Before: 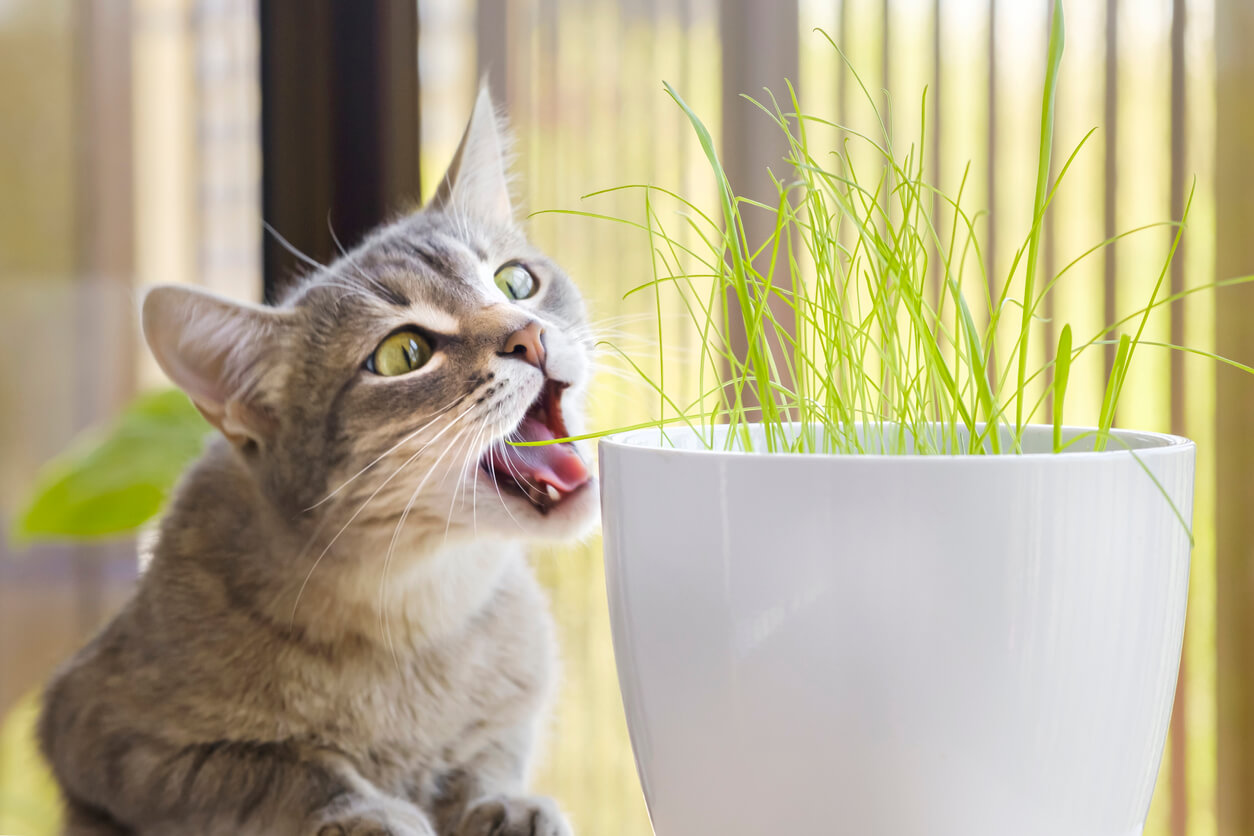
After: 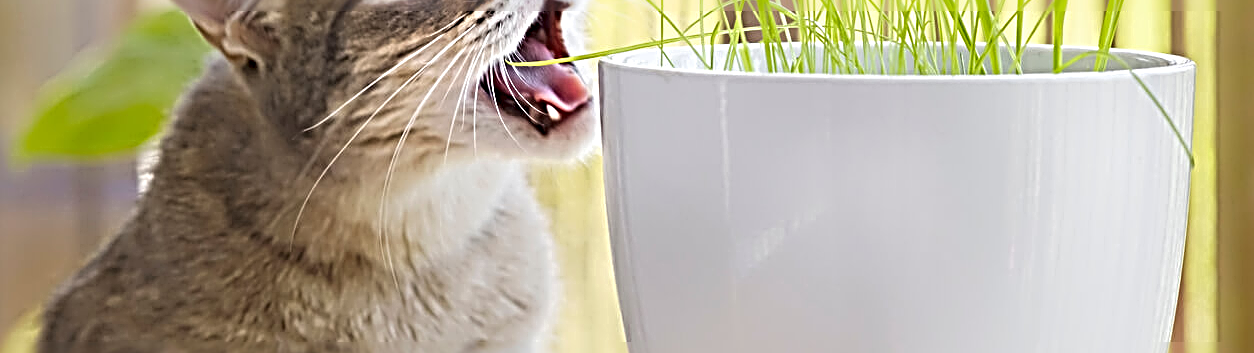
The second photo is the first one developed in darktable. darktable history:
crop: top 45.482%, bottom 12.205%
sharpen: radius 4.04, amount 1.982
tone equalizer: edges refinement/feathering 500, mask exposure compensation -1.57 EV, preserve details no
